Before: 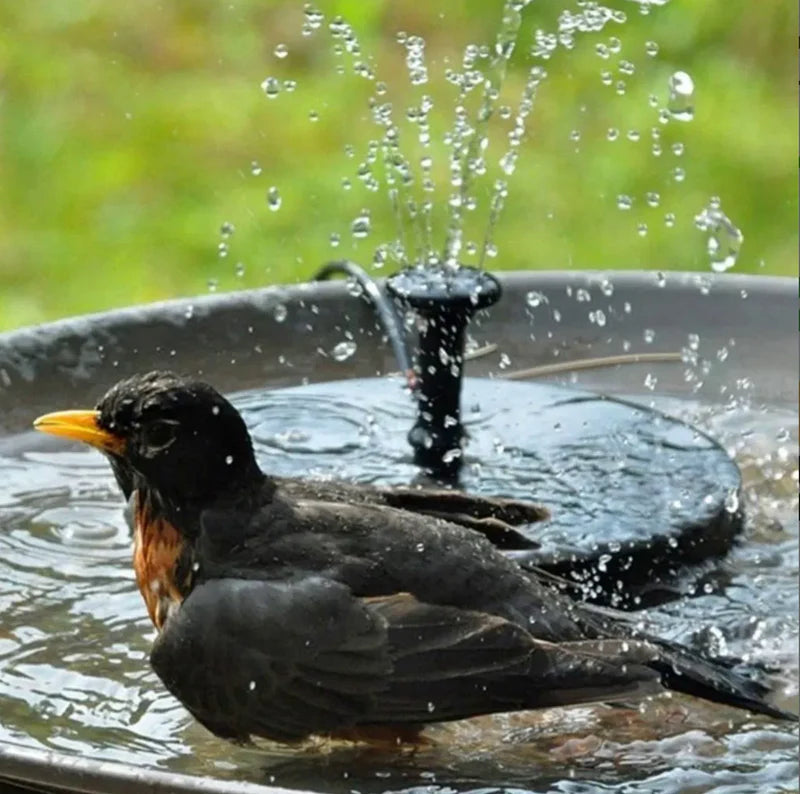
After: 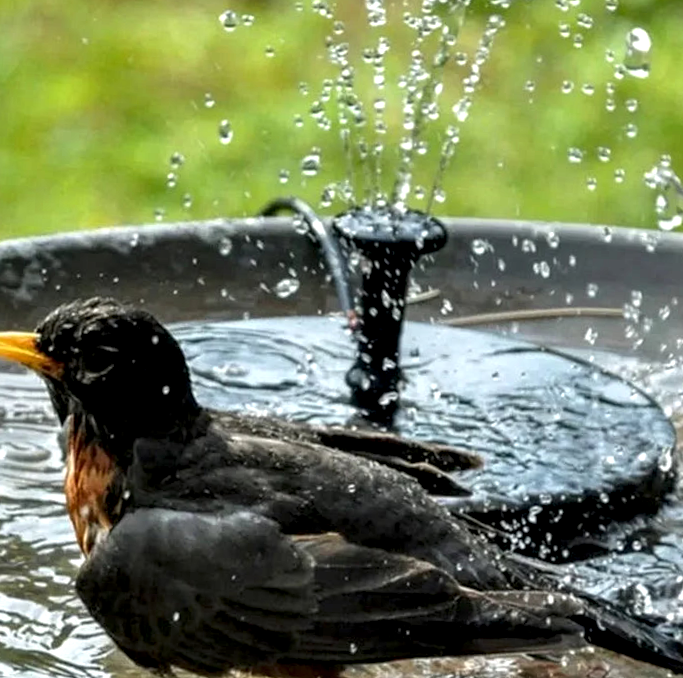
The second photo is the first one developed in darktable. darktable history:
local contrast: highlights 60%, shadows 60%, detail 160%
crop and rotate: angle -3.27°, left 5.211%, top 5.211%, right 4.607%, bottom 4.607%
